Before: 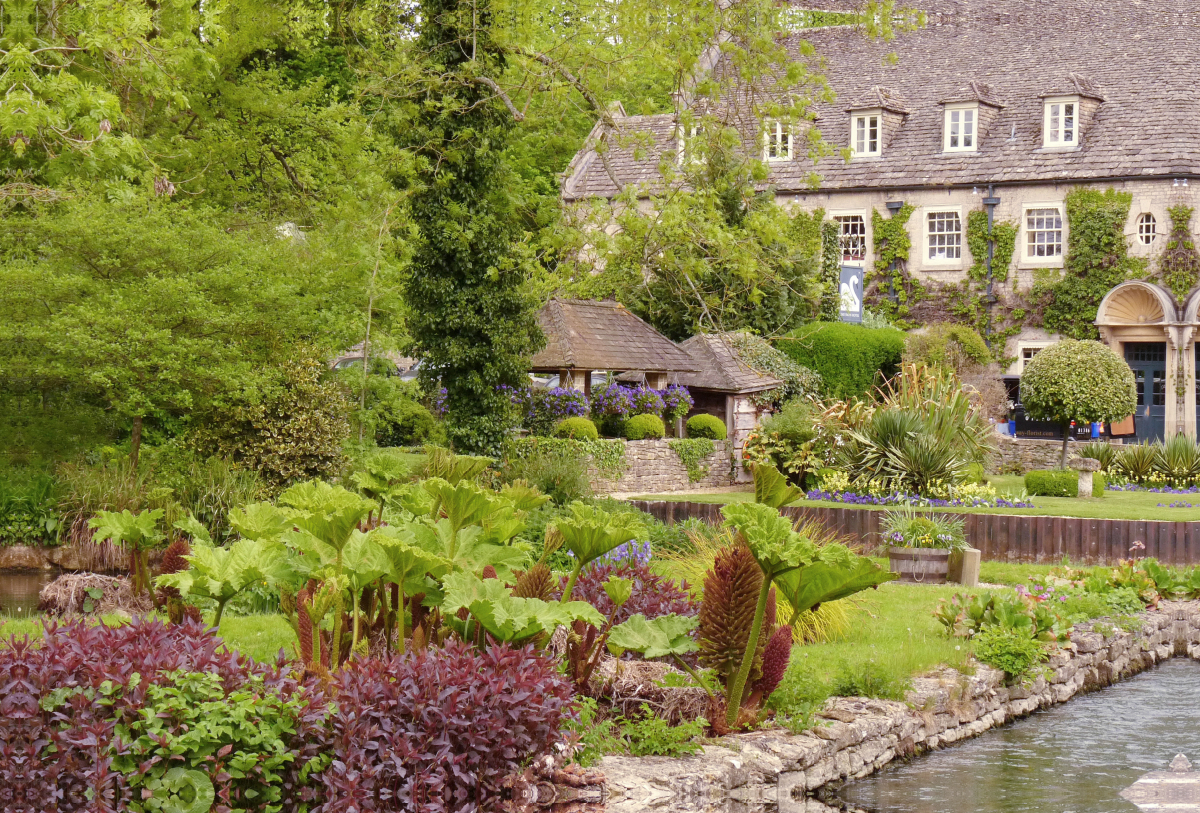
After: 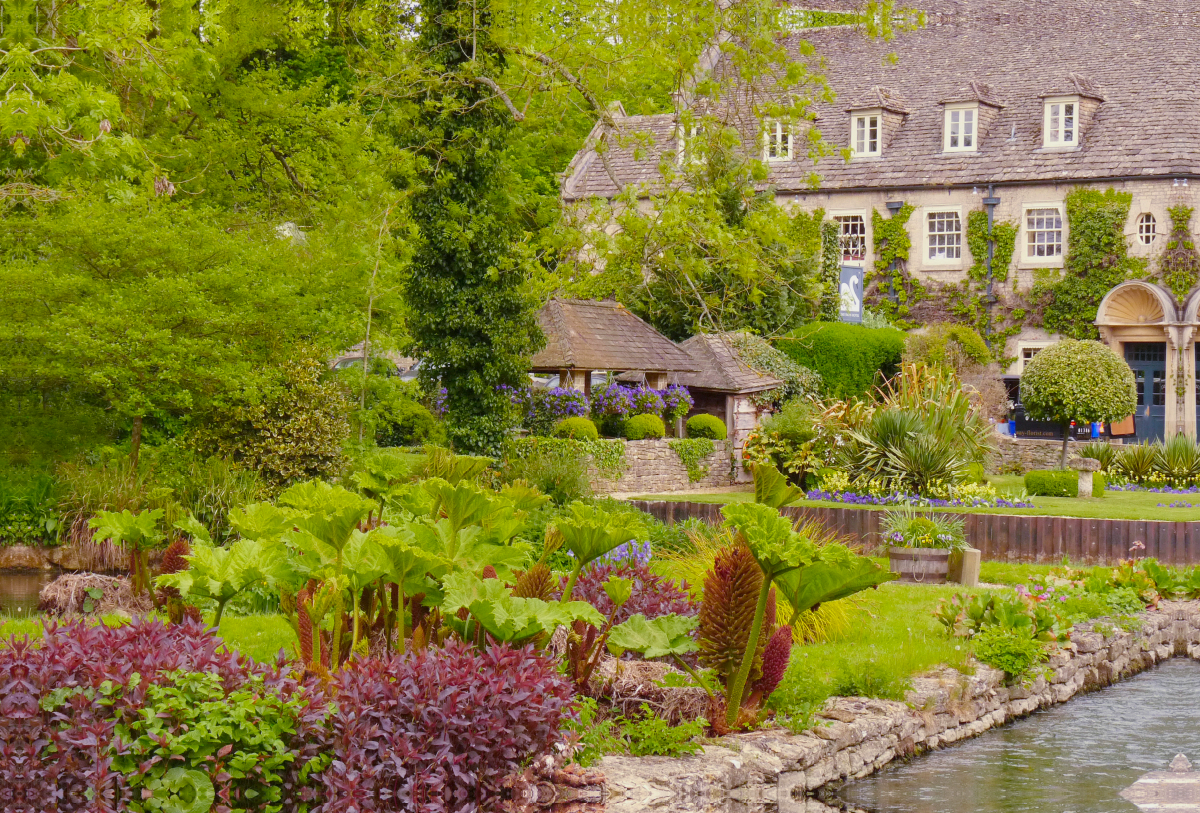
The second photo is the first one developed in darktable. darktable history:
color balance rgb: shadows lift › chroma 2.046%, shadows lift › hue 247.85°, perceptual saturation grading › global saturation 24.901%, contrast -9.889%
